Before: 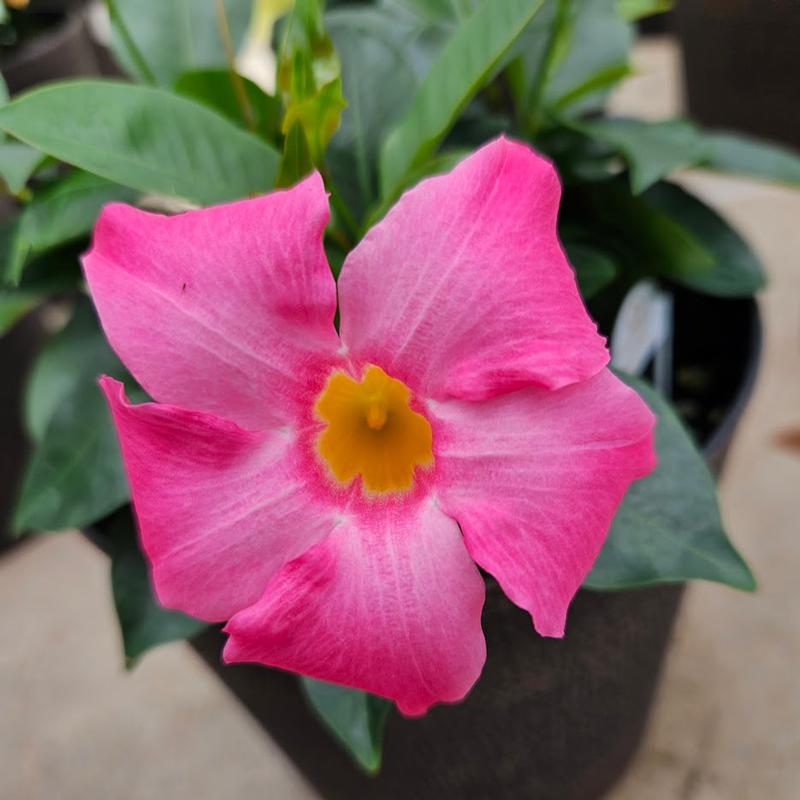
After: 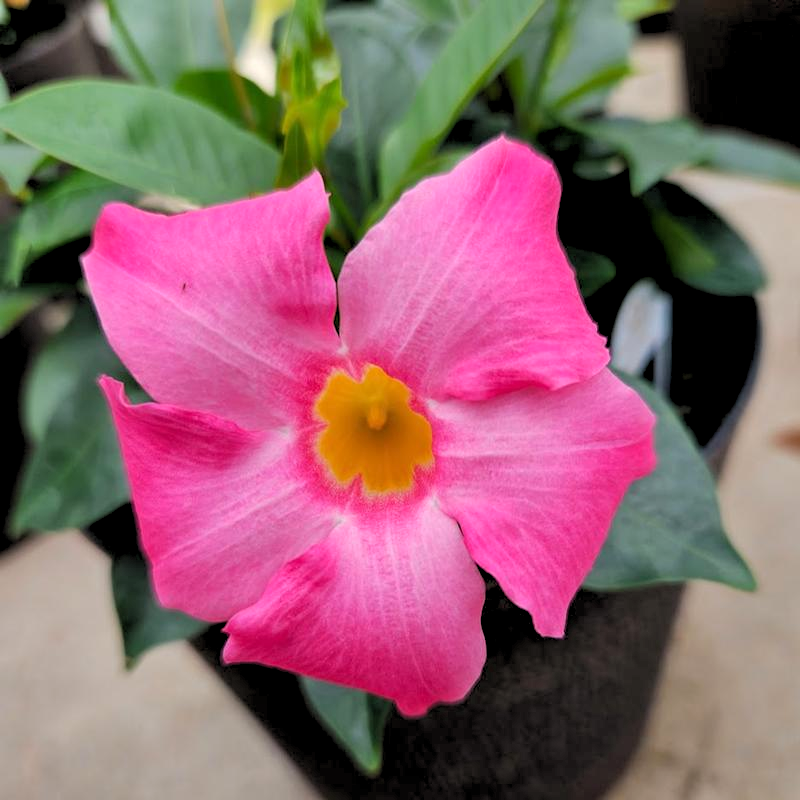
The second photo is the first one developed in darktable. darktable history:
exposure: exposure -0.021 EV, compensate highlight preservation false
rgb levels: levels [[0.013, 0.434, 0.89], [0, 0.5, 1], [0, 0.5, 1]]
white balance: emerald 1
